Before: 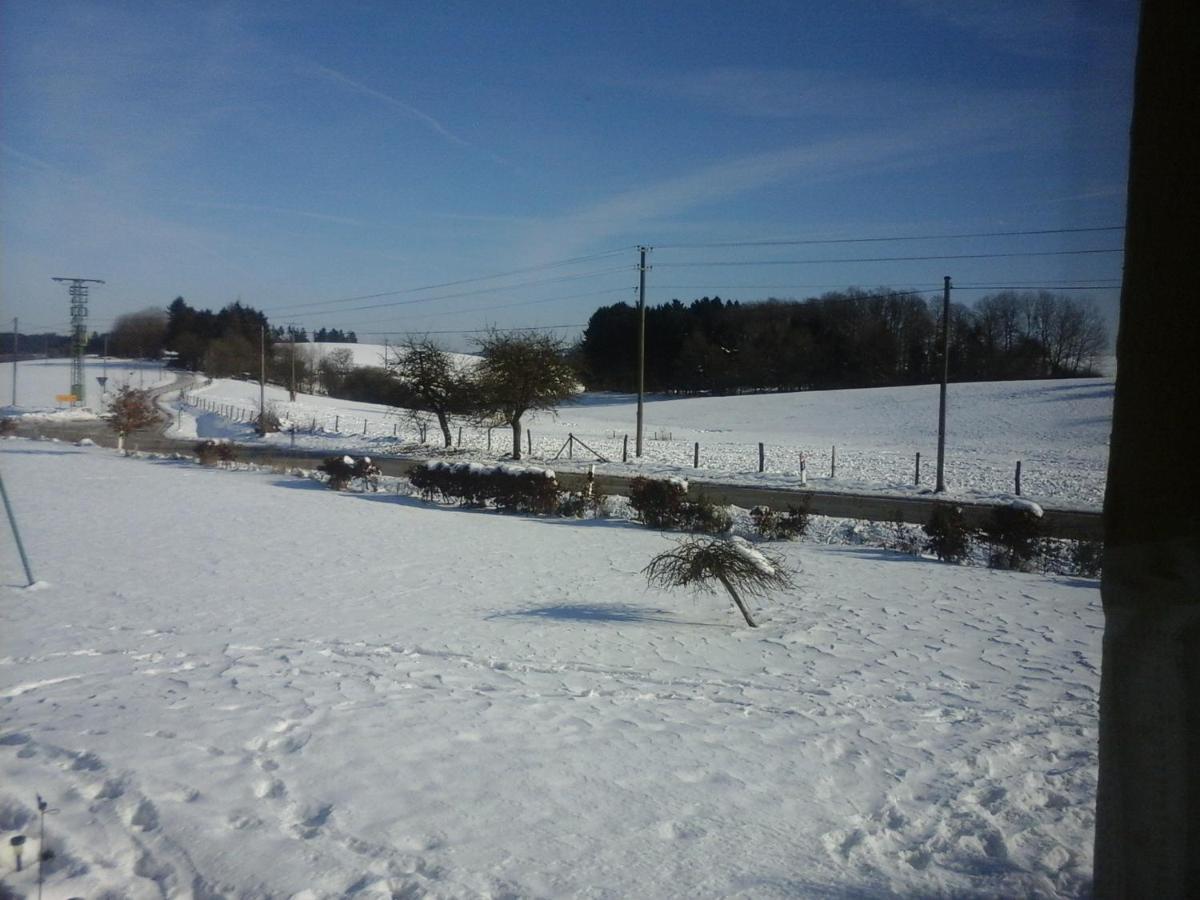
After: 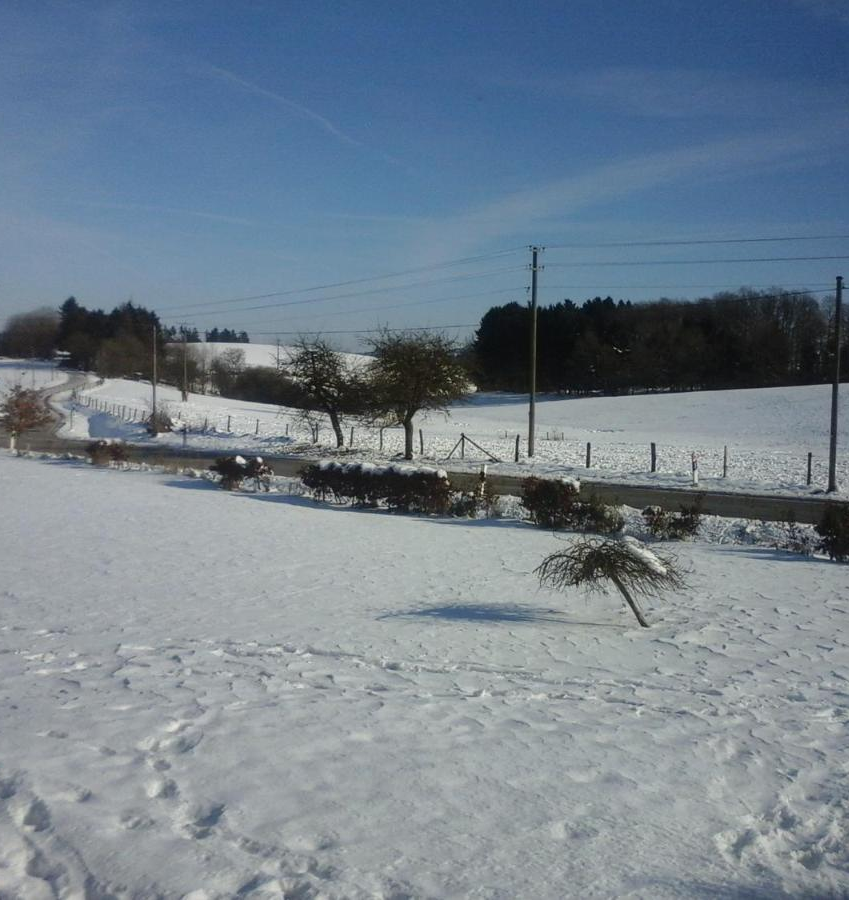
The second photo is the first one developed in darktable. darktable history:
tone equalizer: on, module defaults
shadows and highlights: shadows 39.61, highlights -53.24, low approximation 0.01, soften with gaussian
crop and rotate: left 9.038%, right 20.185%
